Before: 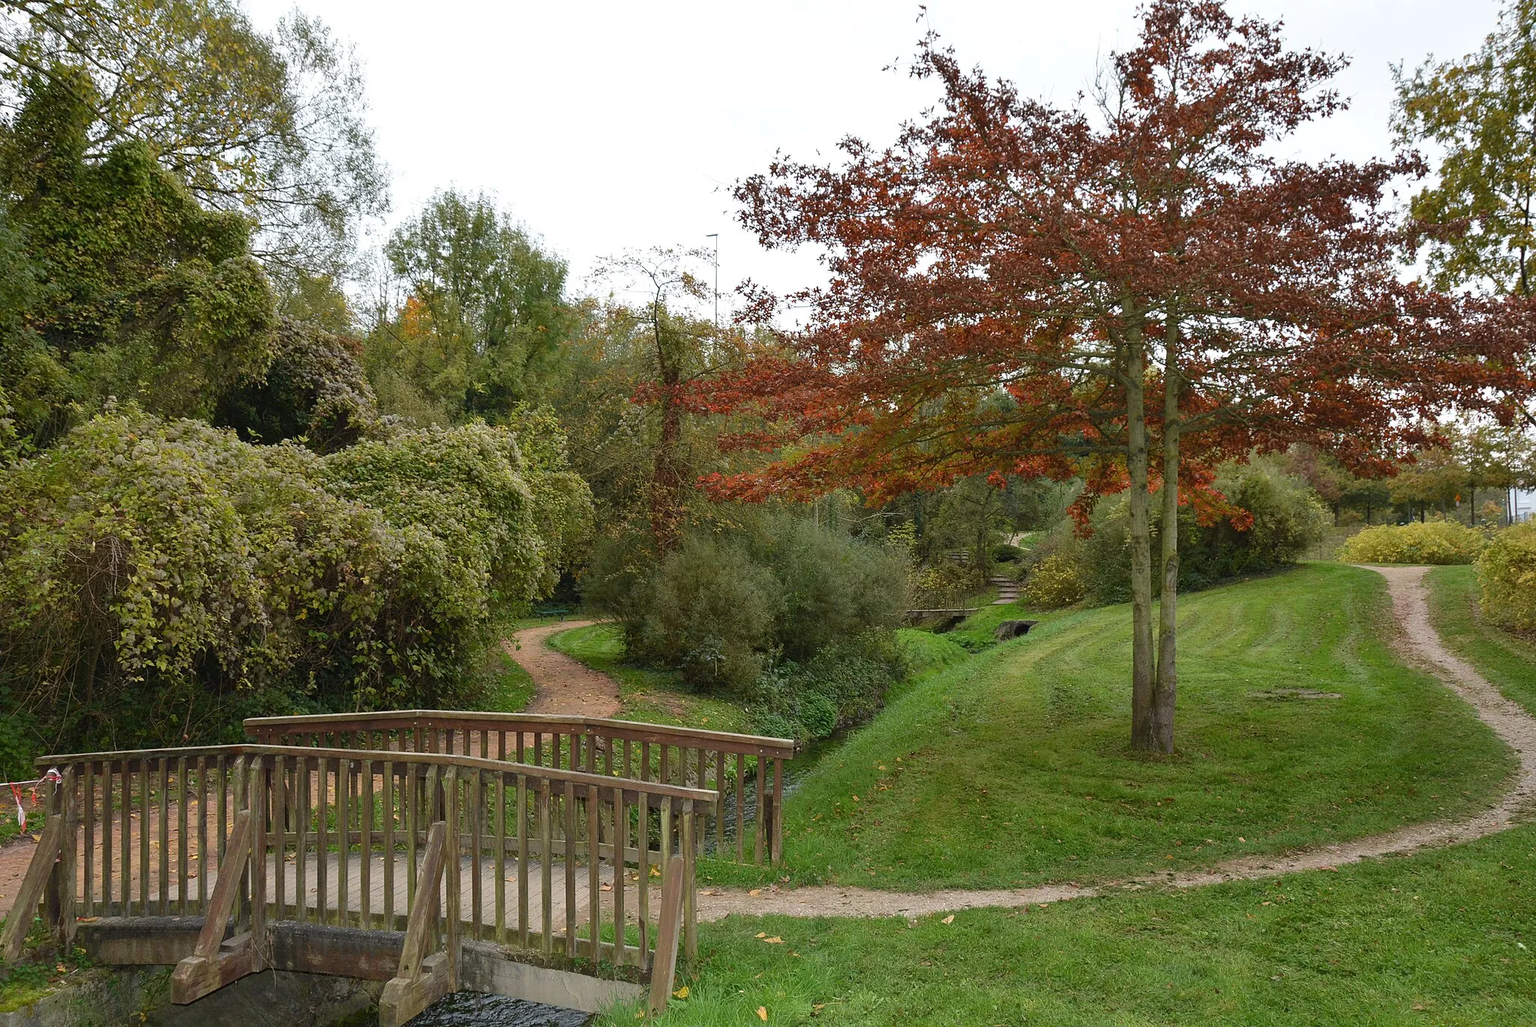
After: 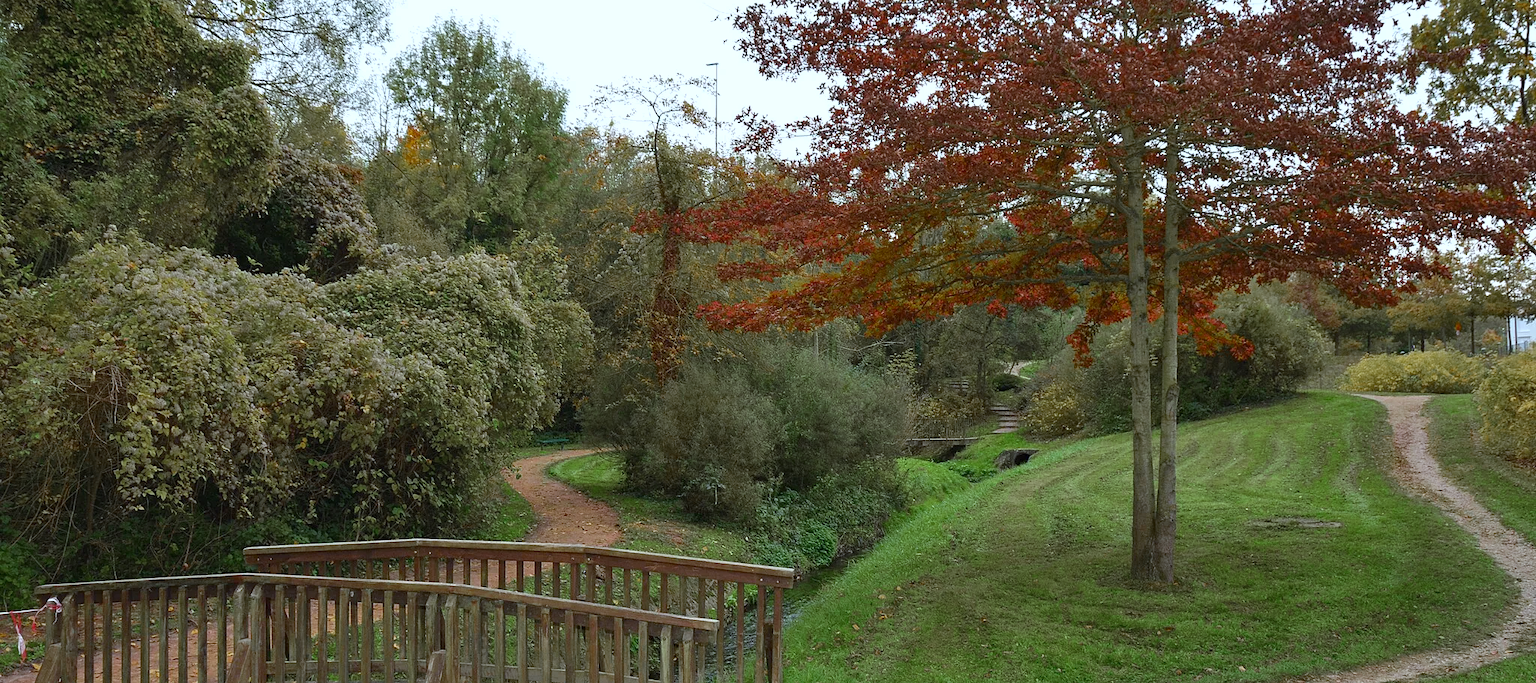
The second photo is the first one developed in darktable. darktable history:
crop: top 16.69%, bottom 16.7%
color zones: curves: ch0 [(0.11, 0.396) (0.195, 0.36) (0.25, 0.5) (0.303, 0.412) (0.357, 0.544) (0.75, 0.5) (0.967, 0.328)]; ch1 [(0, 0.468) (0.112, 0.512) (0.202, 0.6) (0.25, 0.5) (0.307, 0.352) (0.357, 0.544) (0.75, 0.5) (0.963, 0.524)]
color correction: highlights a* -3.73, highlights b* -10.63
haze removal: adaptive false
